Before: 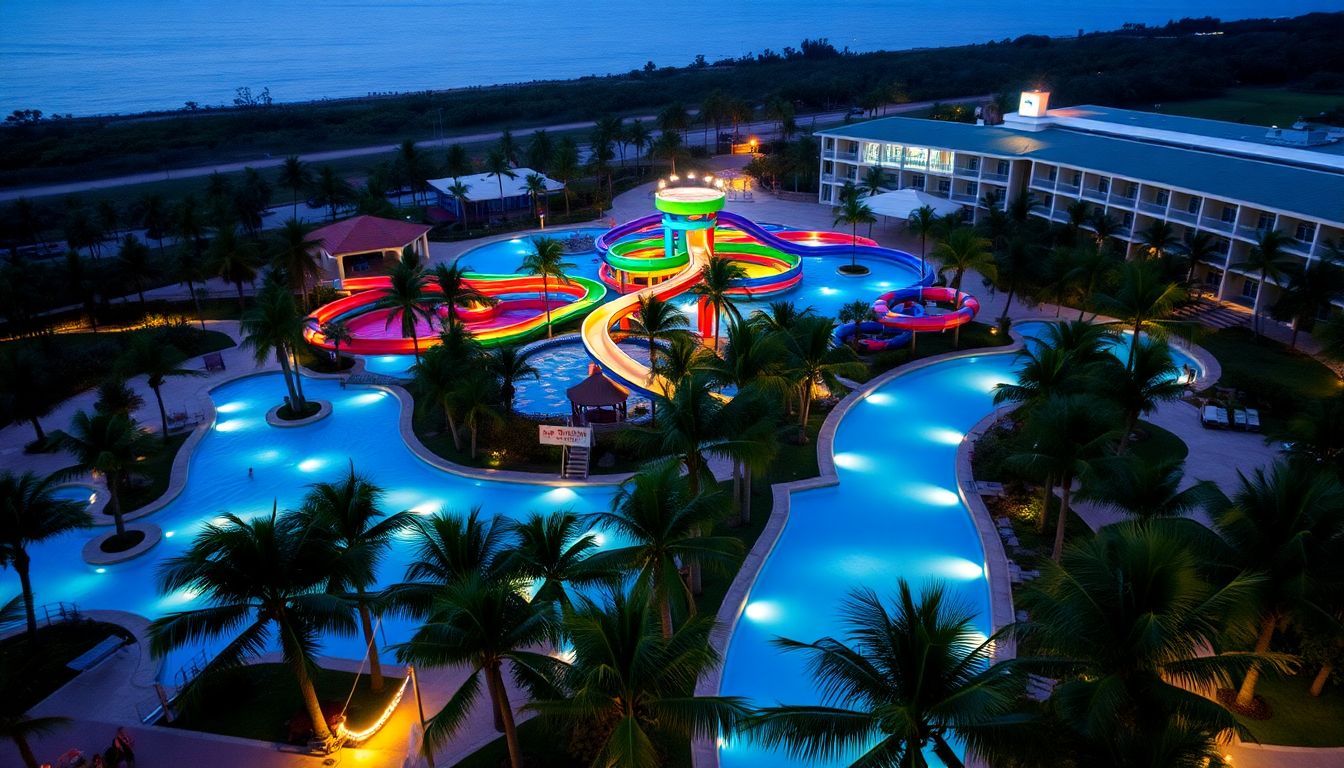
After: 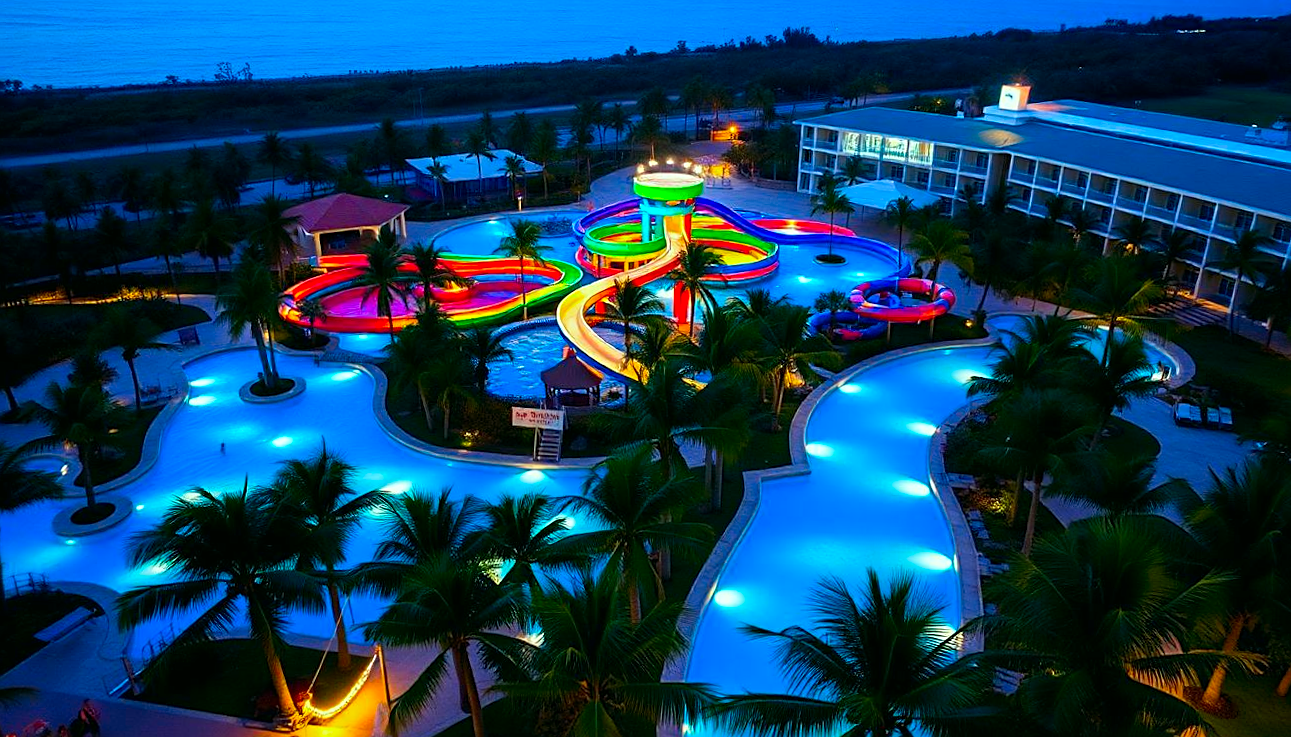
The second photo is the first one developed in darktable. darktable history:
color correction: highlights a* -7.52, highlights b* 1.5, shadows a* -3, saturation 1.44
crop and rotate: angle -1.34°
sharpen: on, module defaults
exposure: exposure 0.014 EV, compensate highlight preservation false
